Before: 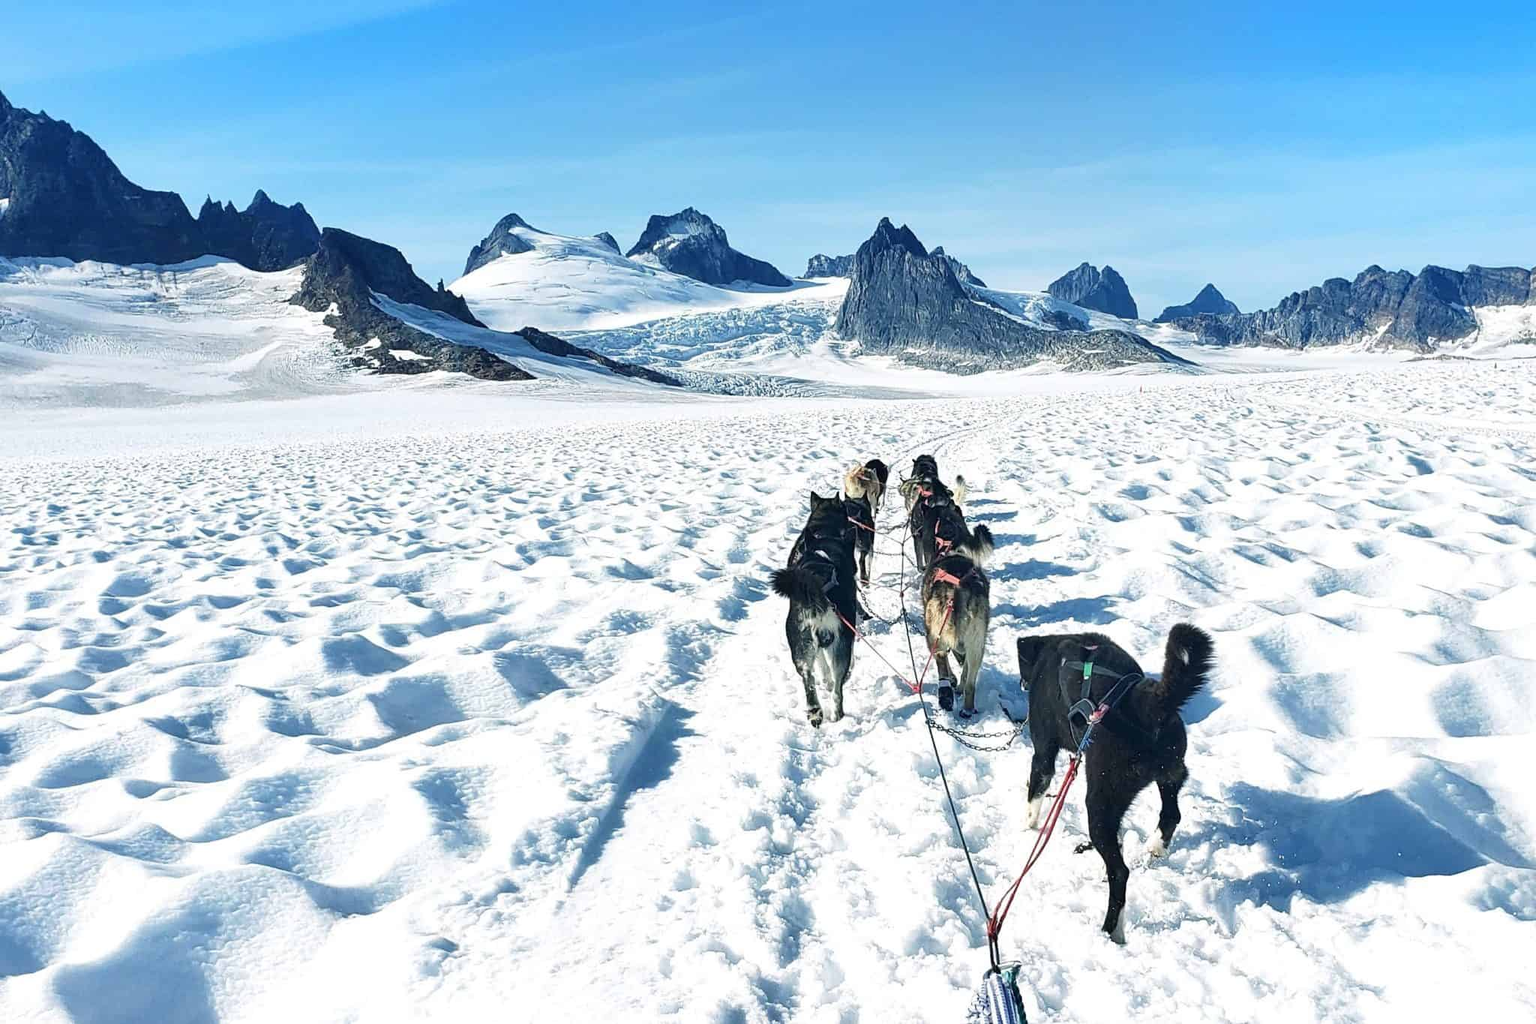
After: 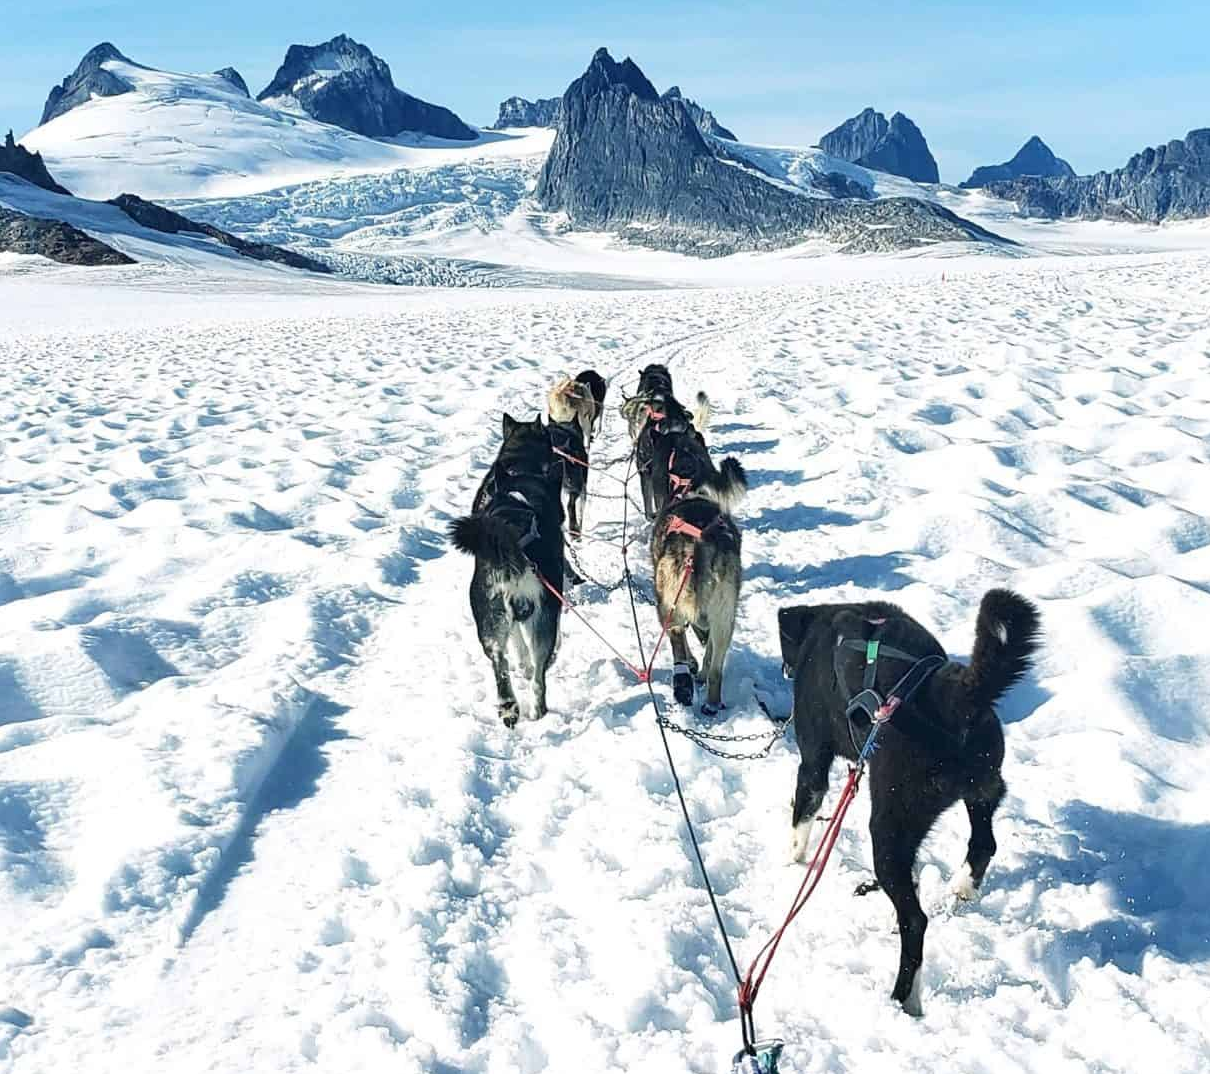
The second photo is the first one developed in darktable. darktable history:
crop and rotate: left 28.256%, top 17.734%, right 12.656%, bottom 3.573%
exposure: compensate highlight preservation false
